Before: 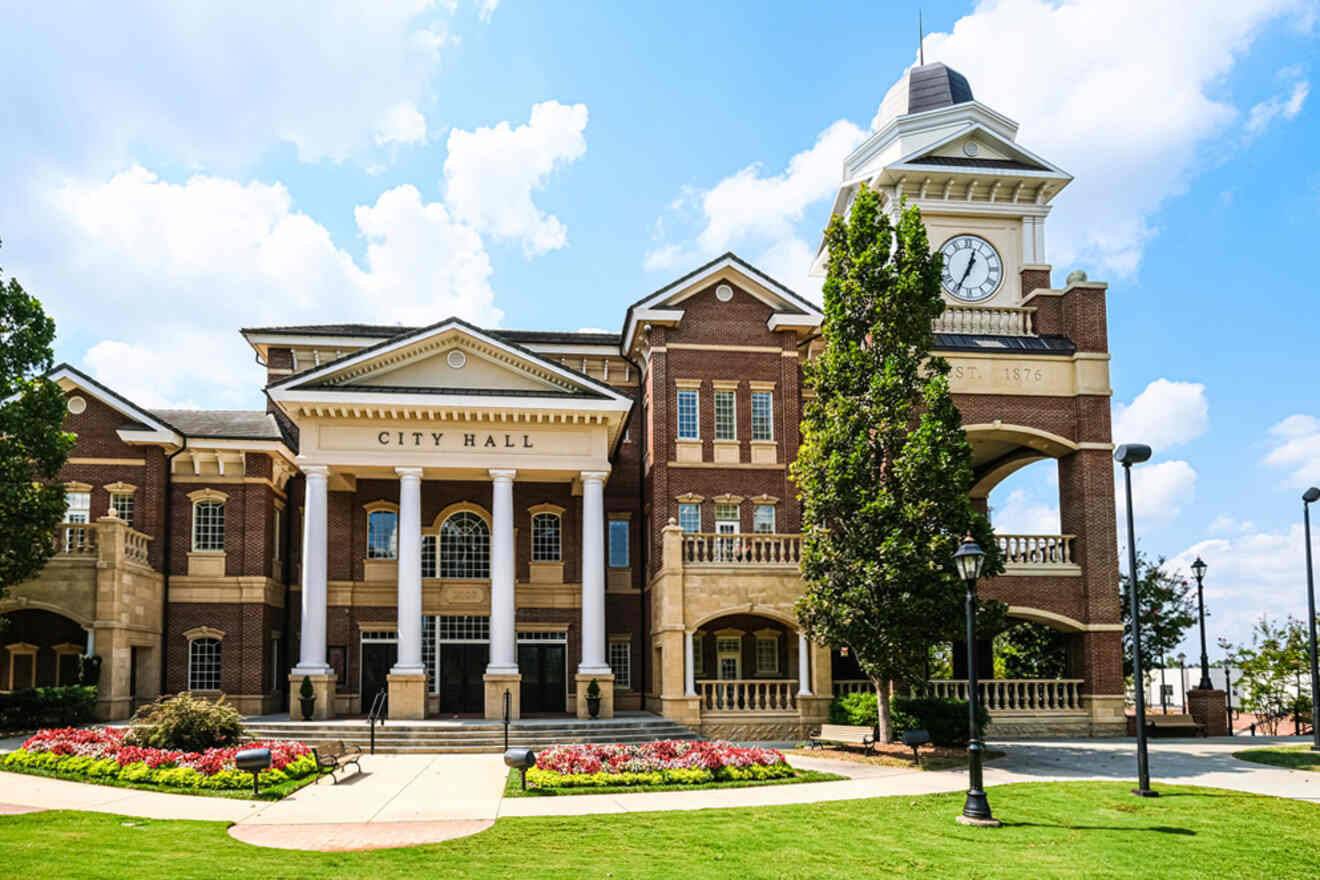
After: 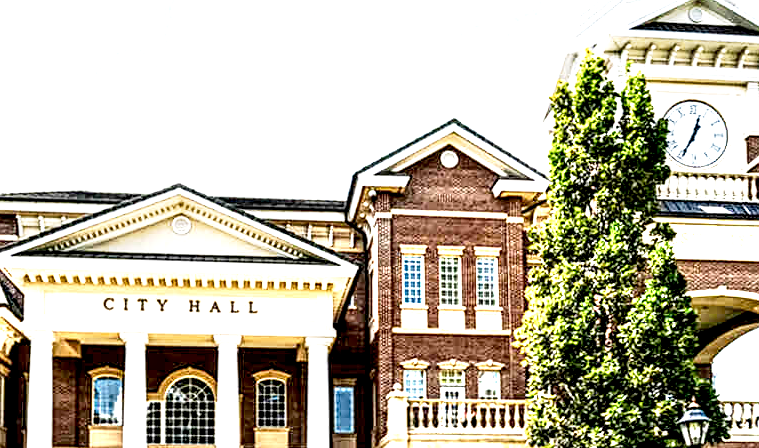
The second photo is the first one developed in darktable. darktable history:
exposure: black level correction 0.001, exposure 1.643 EV, compensate highlight preservation false
crop: left 20.834%, top 15.303%, right 21.6%, bottom 33.76%
tone curve: curves: ch0 [(0, 0.013) (0.129, 0.1) (0.327, 0.382) (0.489, 0.573) (0.66, 0.748) (0.858, 0.926) (1, 0.977)]; ch1 [(0, 0) (0.353, 0.344) (0.45, 0.46) (0.498, 0.498) (0.521, 0.512) (0.563, 0.559) (0.592, 0.578) (0.647, 0.657) (1, 1)]; ch2 [(0, 0) (0.333, 0.346) (0.375, 0.375) (0.424, 0.43) (0.476, 0.492) (0.502, 0.502) (0.524, 0.531) (0.579, 0.61) (0.612, 0.644) (0.66, 0.715) (1, 1)], preserve colors none
local contrast: shadows 189%, detail 223%
sharpen: amount 0.206
